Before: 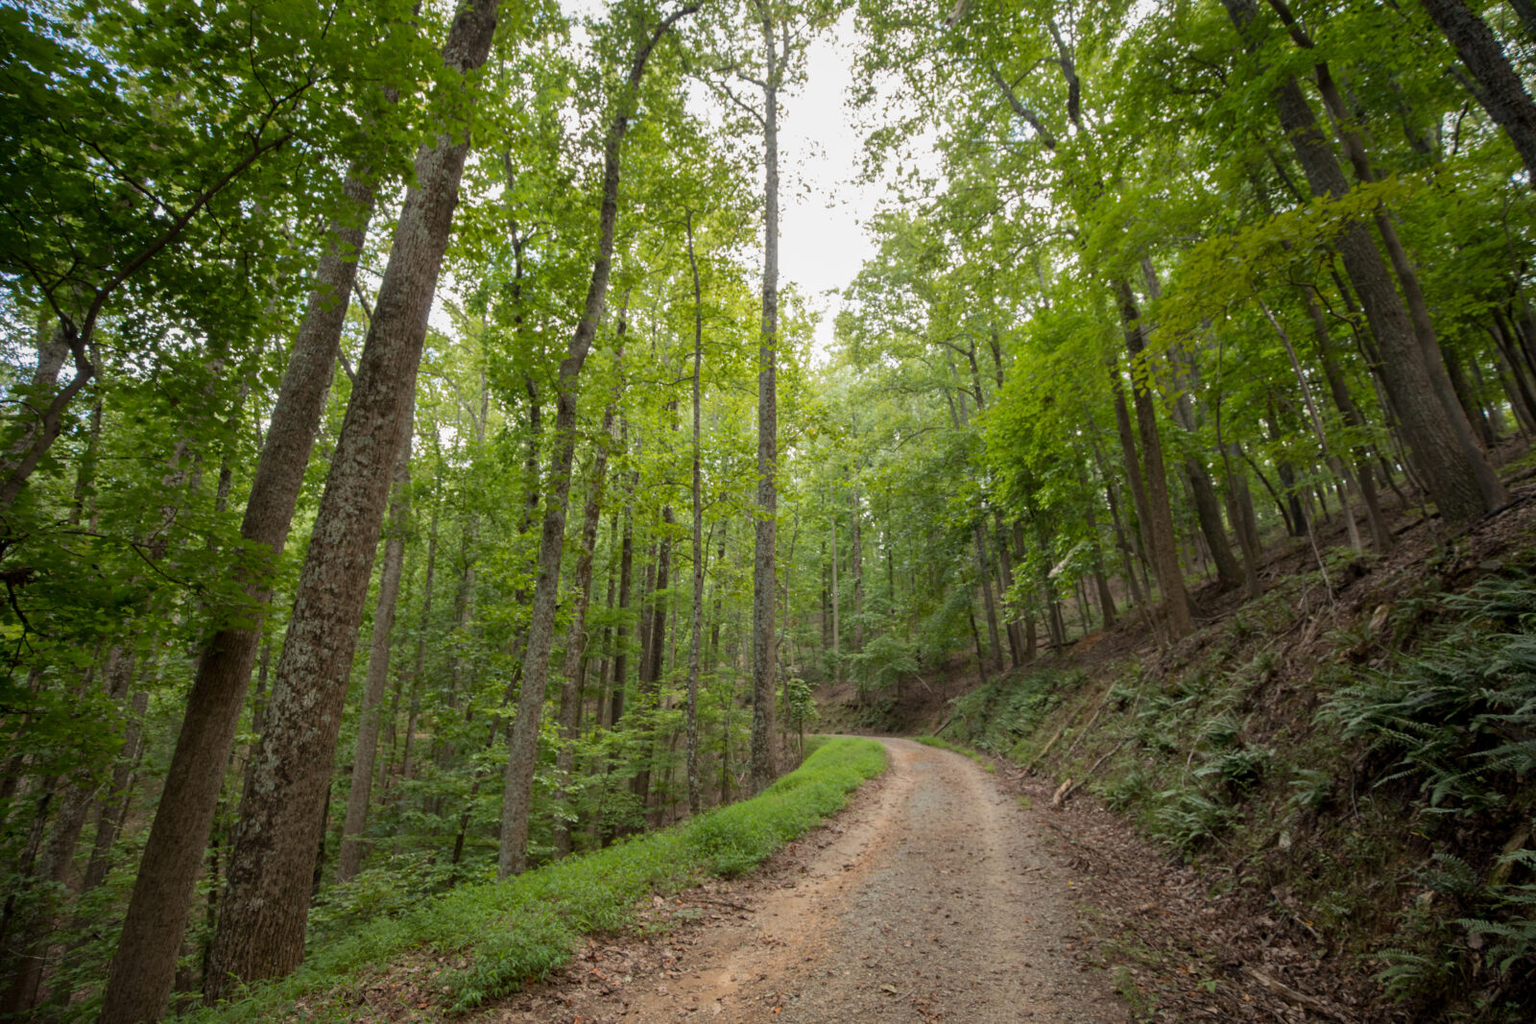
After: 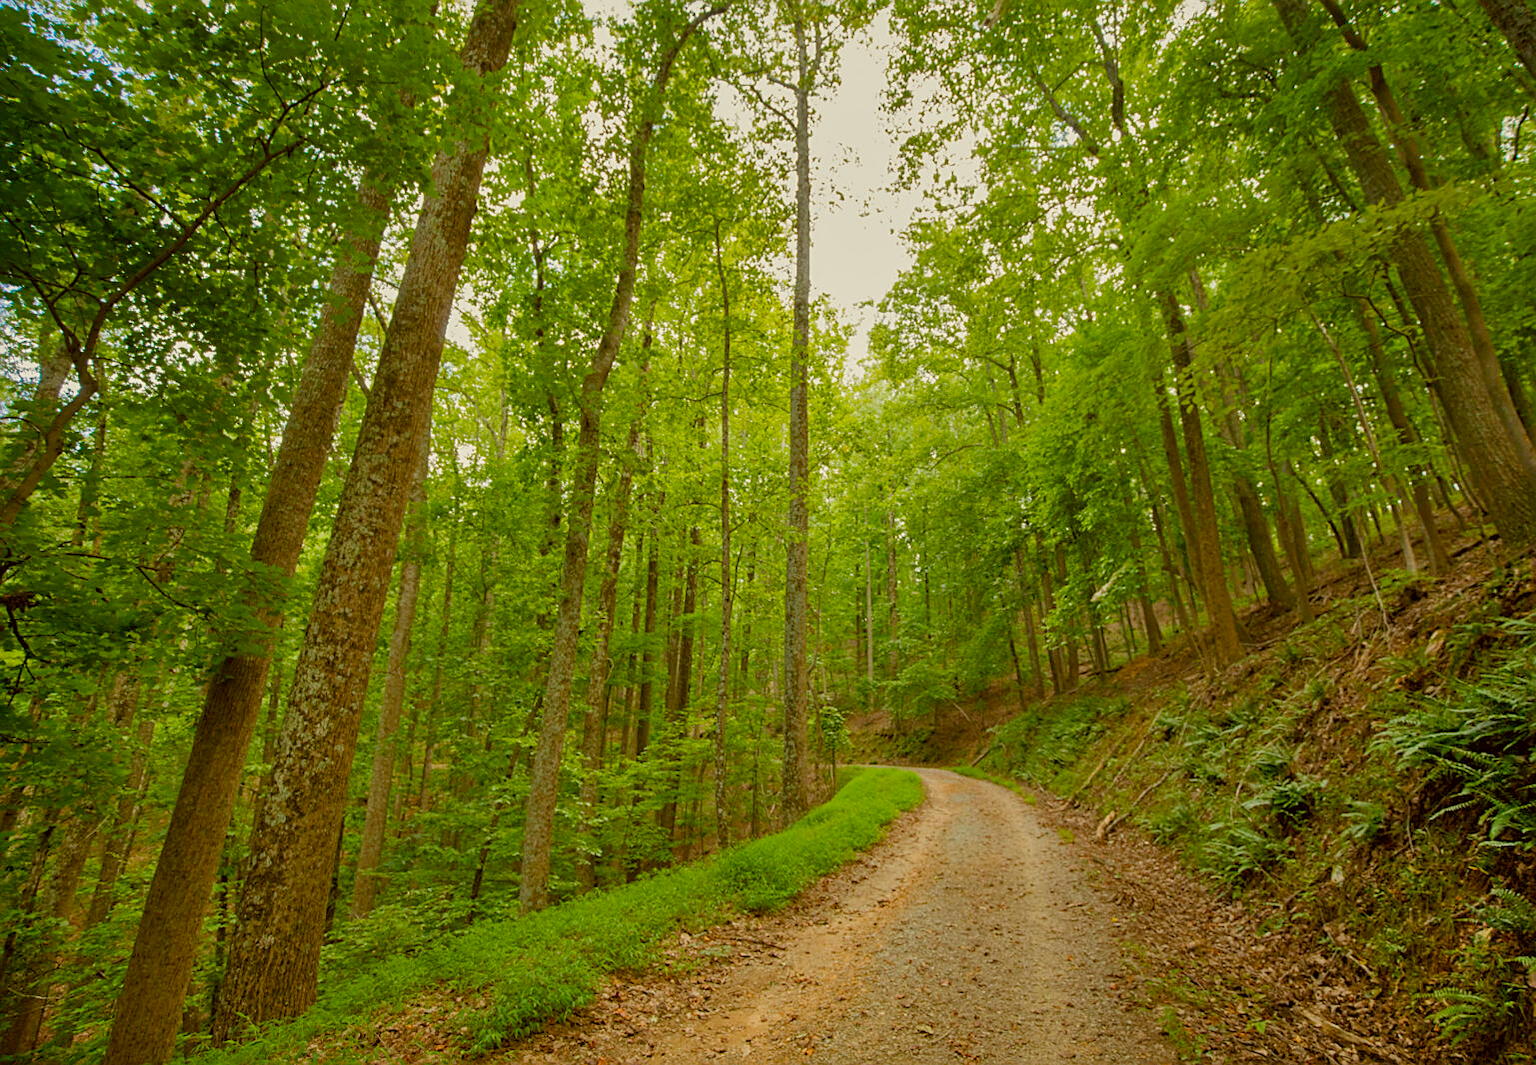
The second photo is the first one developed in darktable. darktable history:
exposure: exposure 0.196 EV, compensate highlight preservation false
crop: right 3.896%, bottom 0.024%
sharpen: on, module defaults
color balance rgb: power › hue 330.03°, linear chroma grading › global chroma 20.54%, perceptual saturation grading › global saturation 45.121%, perceptual saturation grading › highlights -50.391%, perceptual saturation grading › shadows 31.153%, contrast -19.802%
color correction: highlights a* -1.22, highlights b* 10.48, shadows a* 0.616, shadows b* 19.64
shadows and highlights: low approximation 0.01, soften with gaussian
color calibration: illuminant same as pipeline (D50), adaptation XYZ, x 0.345, y 0.357, temperature 5006.61 K
